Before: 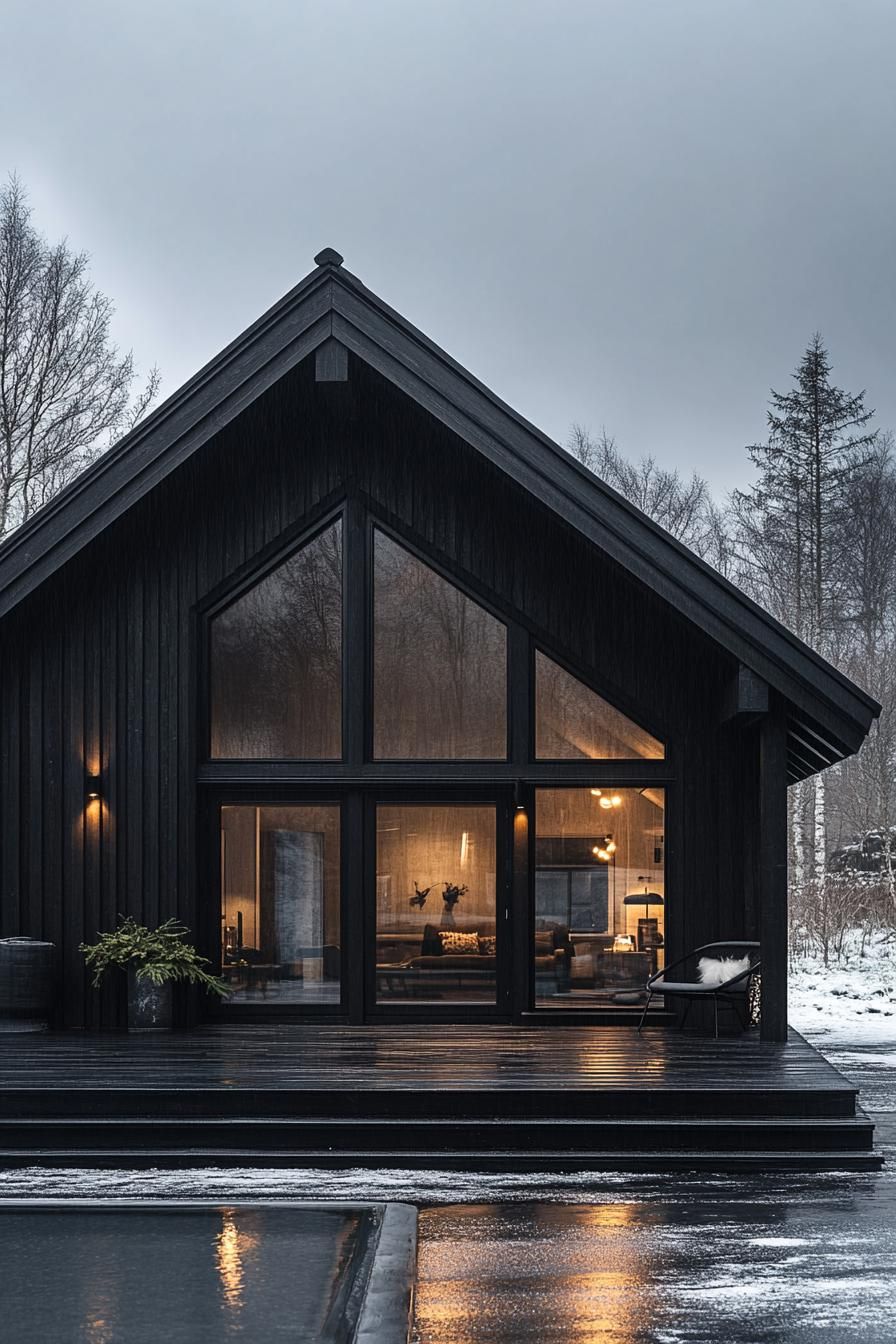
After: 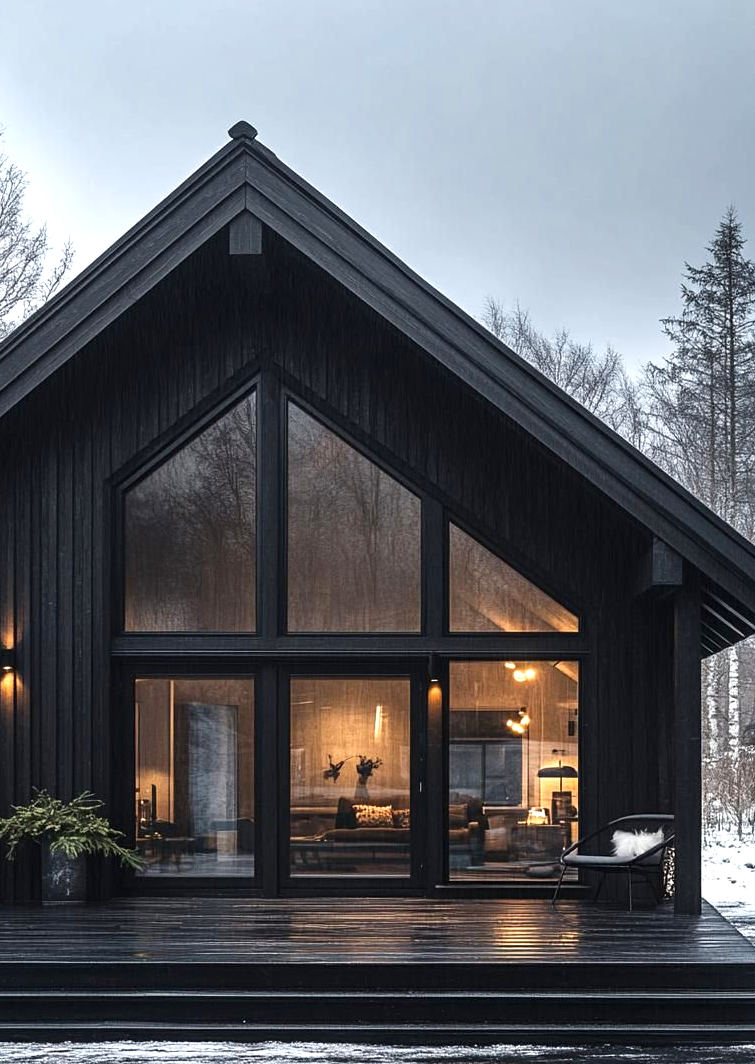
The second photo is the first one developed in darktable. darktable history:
color correction: highlights a* -0.273, highlights b* -0.123
exposure: exposure 0.56 EV, compensate exposure bias true, compensate highlight preservation false
crop and rotate: left 9.682%, top 9.469%, right 6.031%, bottom 11.362%
